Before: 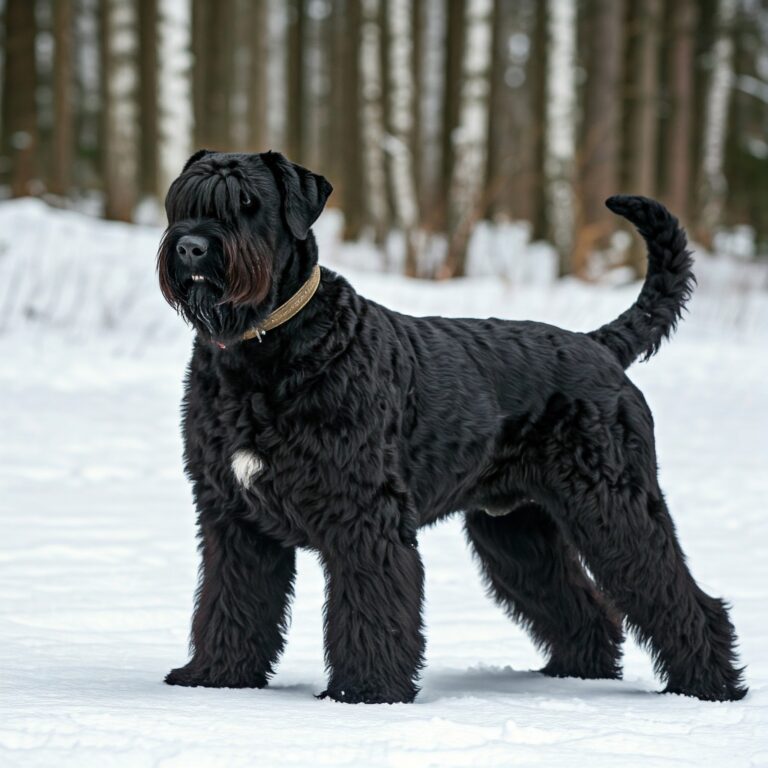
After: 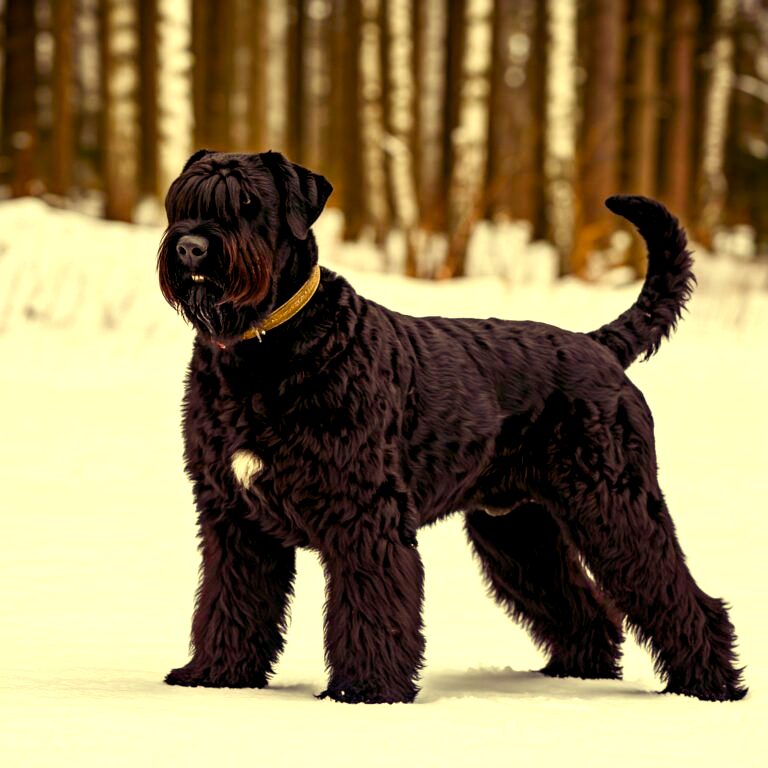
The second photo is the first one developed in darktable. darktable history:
white balance: red 1.08, blue 0.791
color balance rgb: shadows lift › luminance -21.66%, shadows lift › chroma 8.98%, shadows lift › hue 283.37°, power › chroma 1.55%, power › hue 25.59°, highlights gain › luminance 6.08%, highlights gain › chroma 2.55%, highlights gain › hue 90°, global offset › luminance -0.87%, perceptual saturation grading › global saturation 27.49%, perceptual saturation grading › highlights -28.39%, perceptual saturation grading › mid-tones 15.22%, perceptual saturation grading › shadows 33.98%, perceptual brilliance grading › highlights 10%, perceptual brilliance grading › mid-tones 5%
